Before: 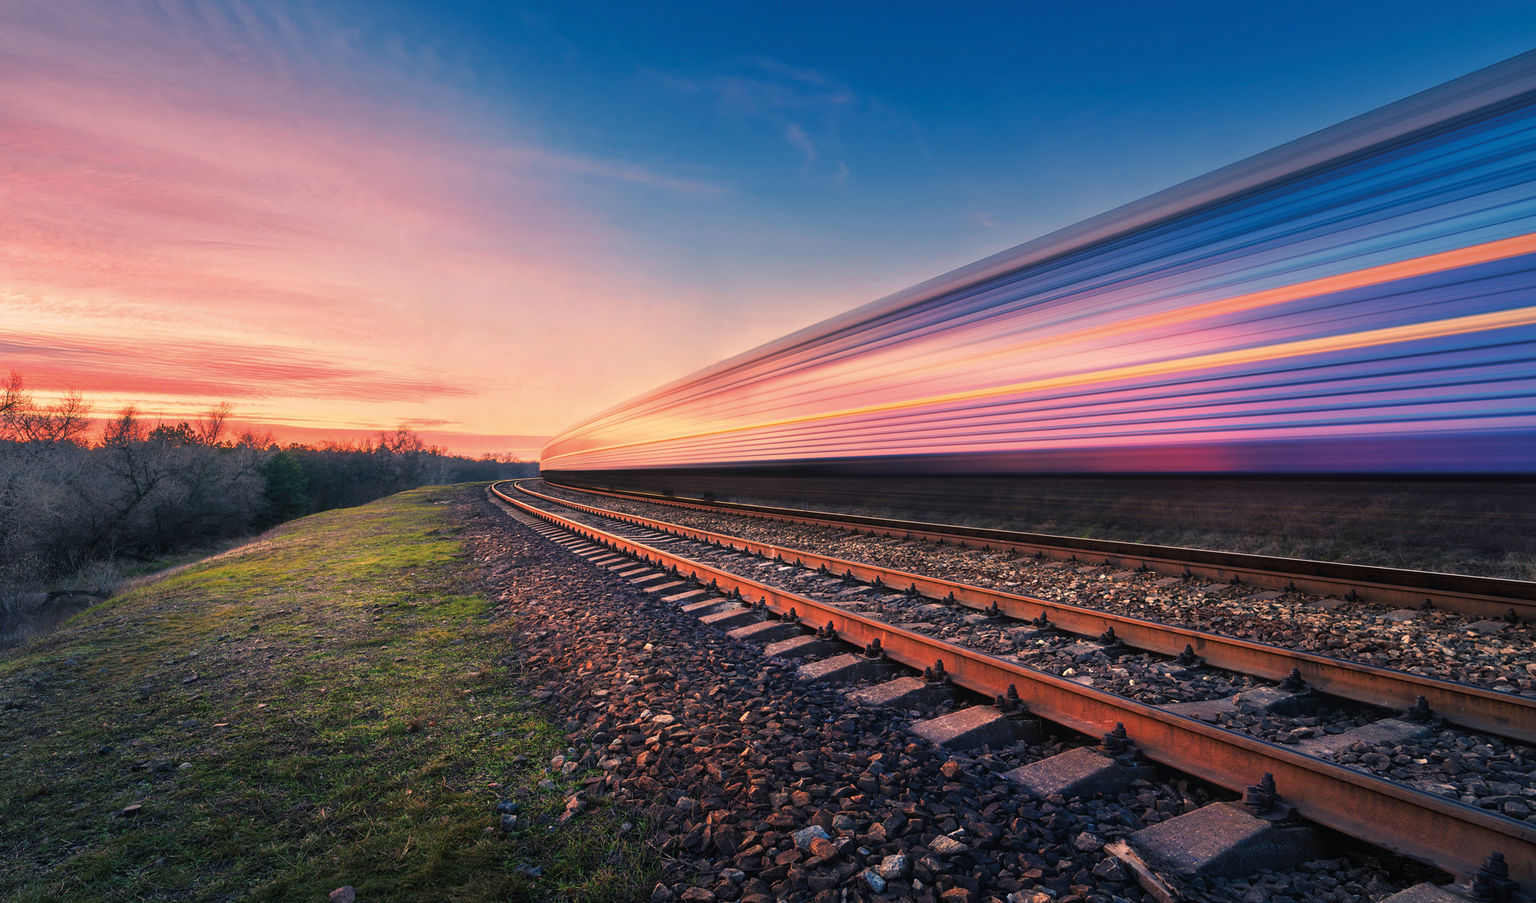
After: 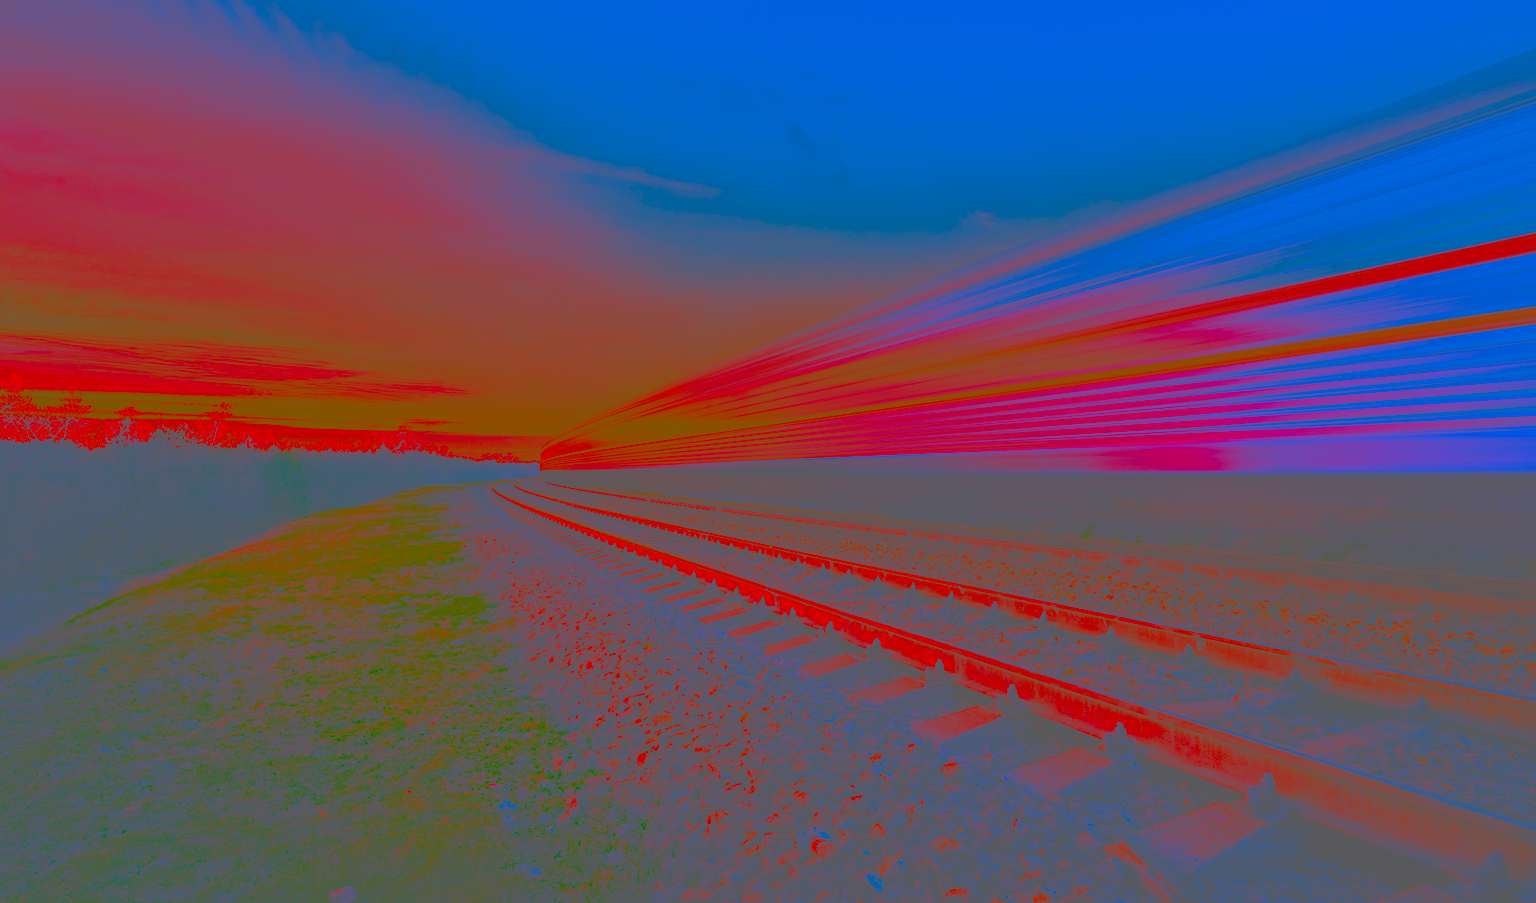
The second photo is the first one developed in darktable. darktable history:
contrast brightness saturation: contrast -0.975, brightness -0.177, saturation 0.769
